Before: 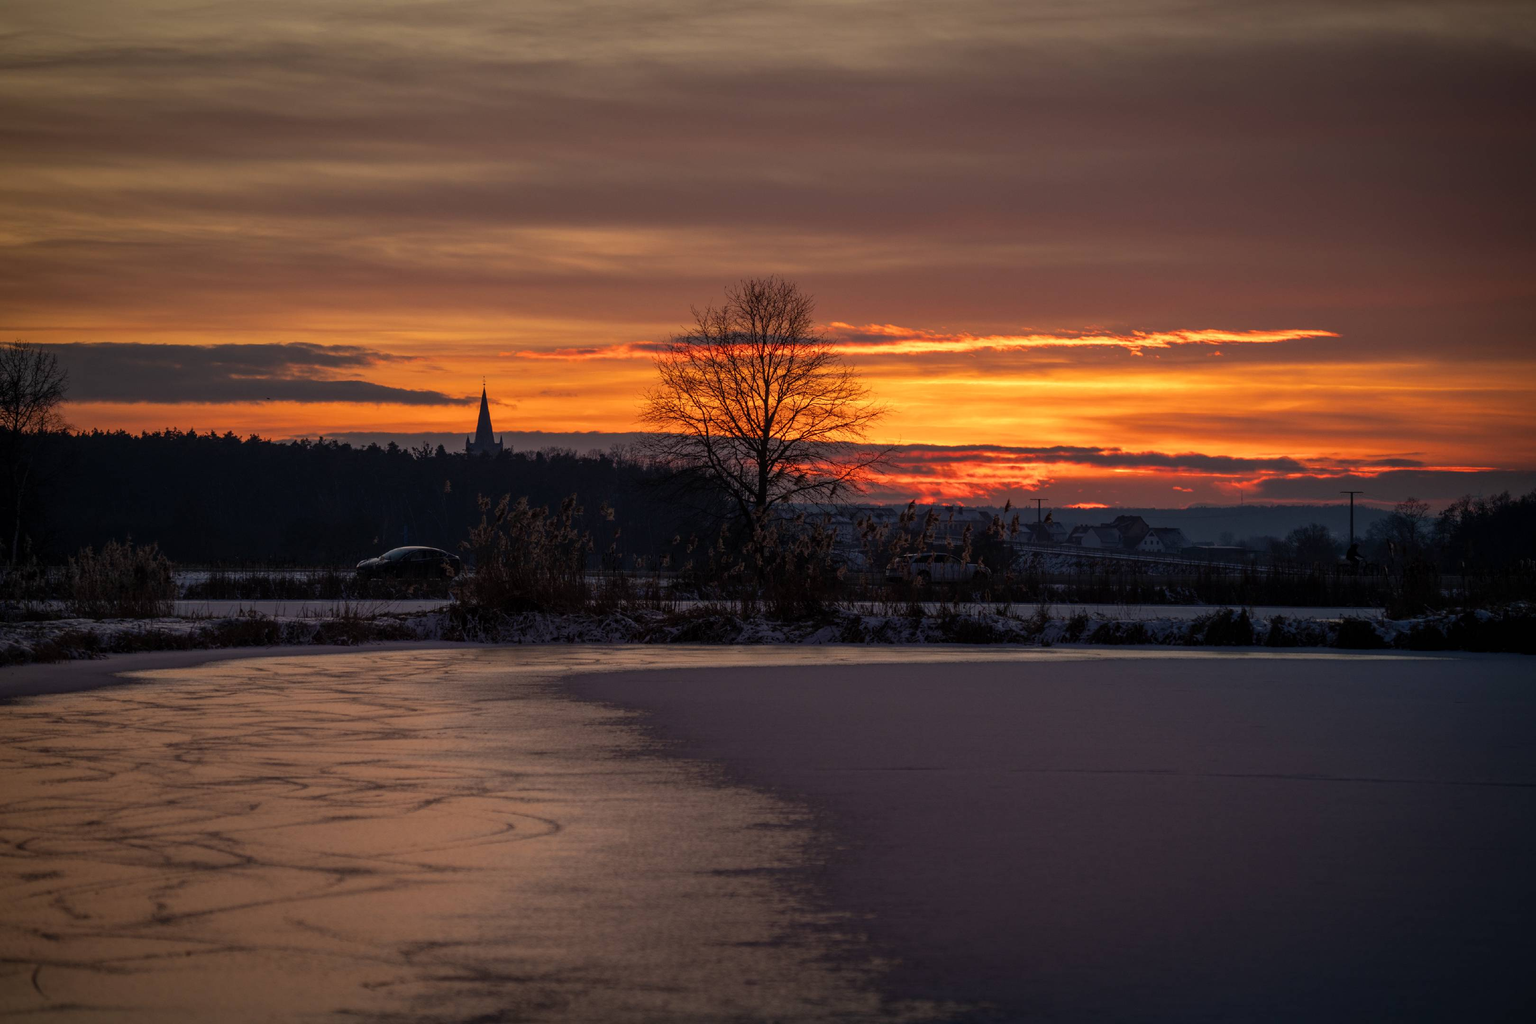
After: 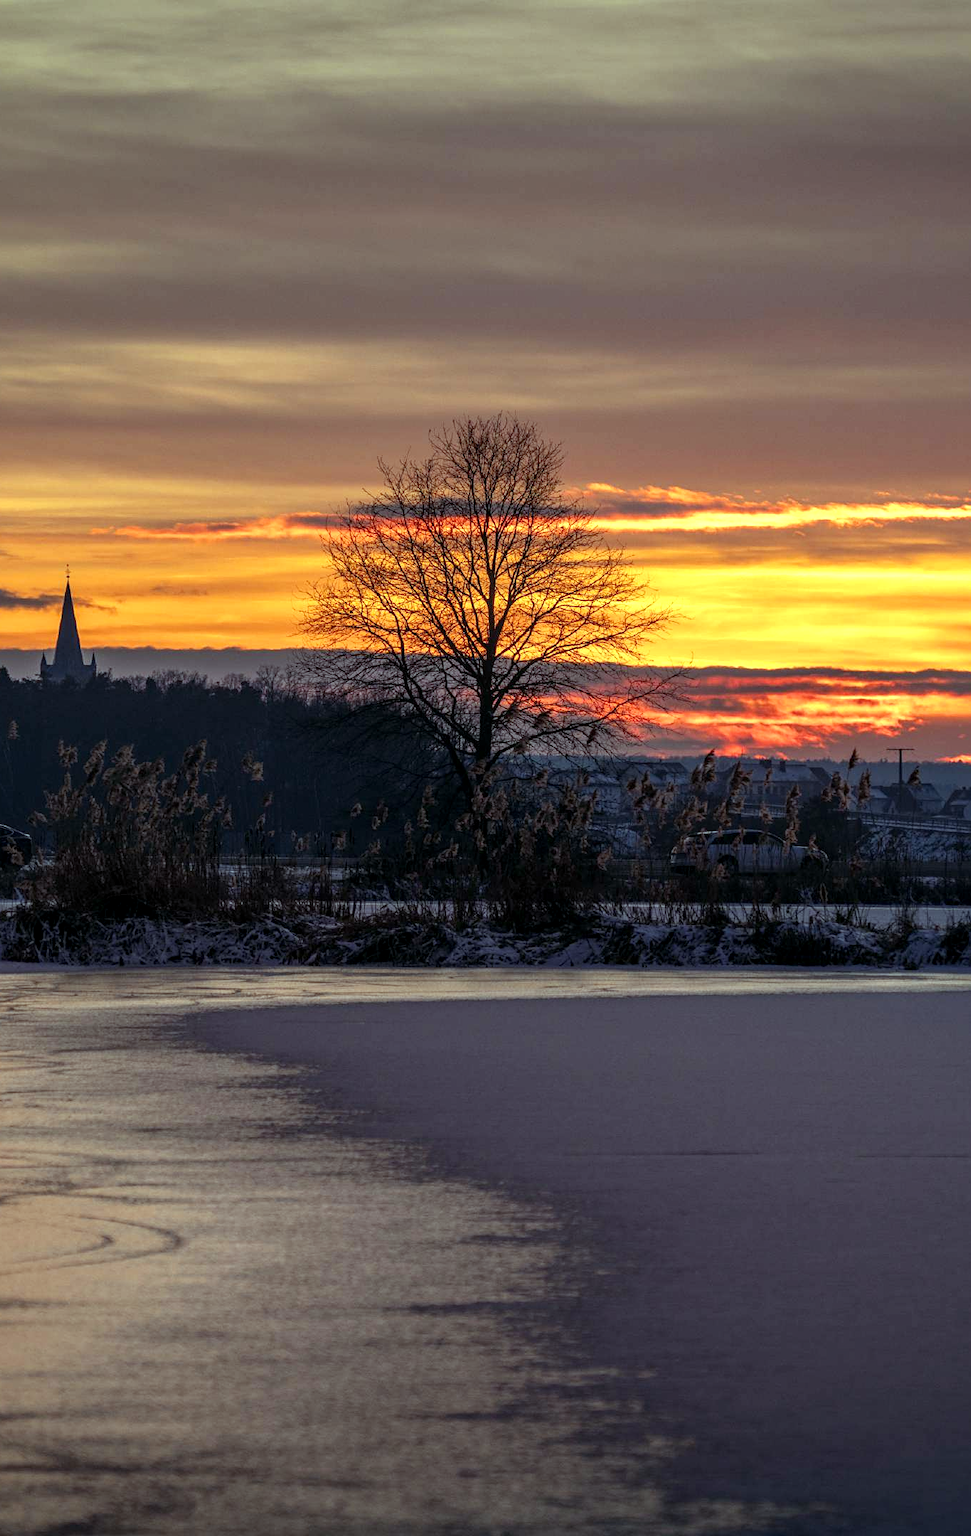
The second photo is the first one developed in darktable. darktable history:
color balance: mode lift, gamma, gain (sRGB), lift [0.997, 0.979, 1.021, 1.011], gamma [1, 1.084, 0.916, 0.998], gain [1, 0.87, 1.13, 1.101], contrast 4.55%, contrast fulcrum 38.24%, output saturation 104.09%
sharpen: amount 0.2
local contrast: on, module defaults
crop: left 28.583%, right 29.231%
levels: levels [0, 0.476, 0.951]
exposure: black level correction 0, exposure 0.5 EV, compensate exposure bias true, compensate highlight preservation false
